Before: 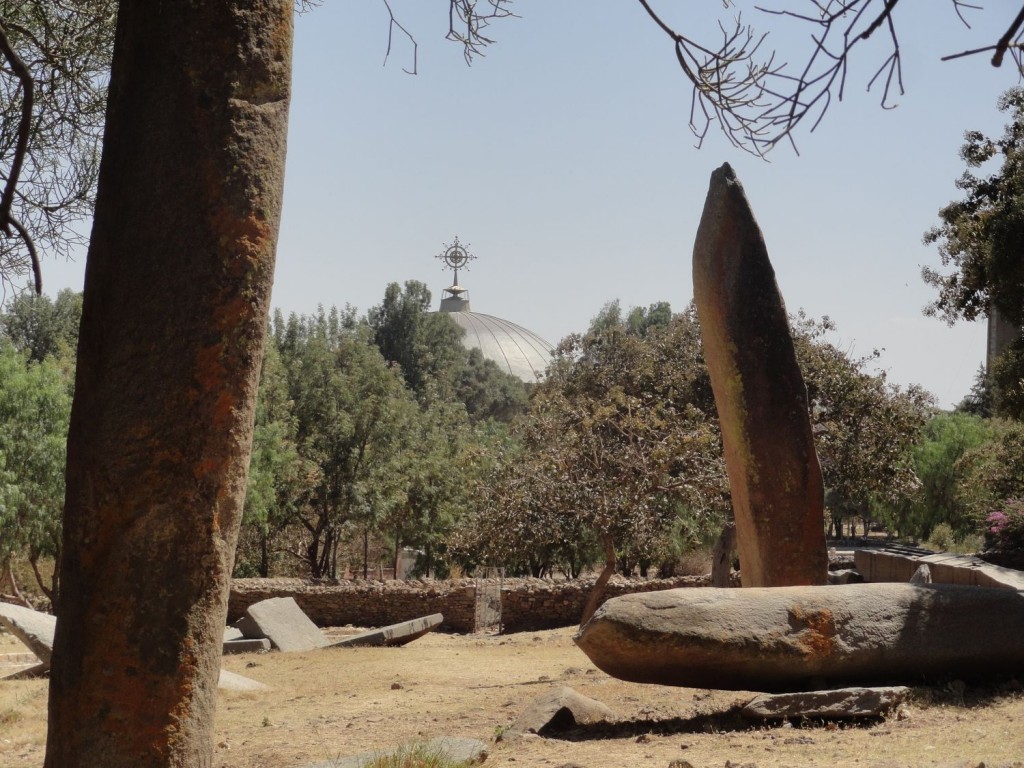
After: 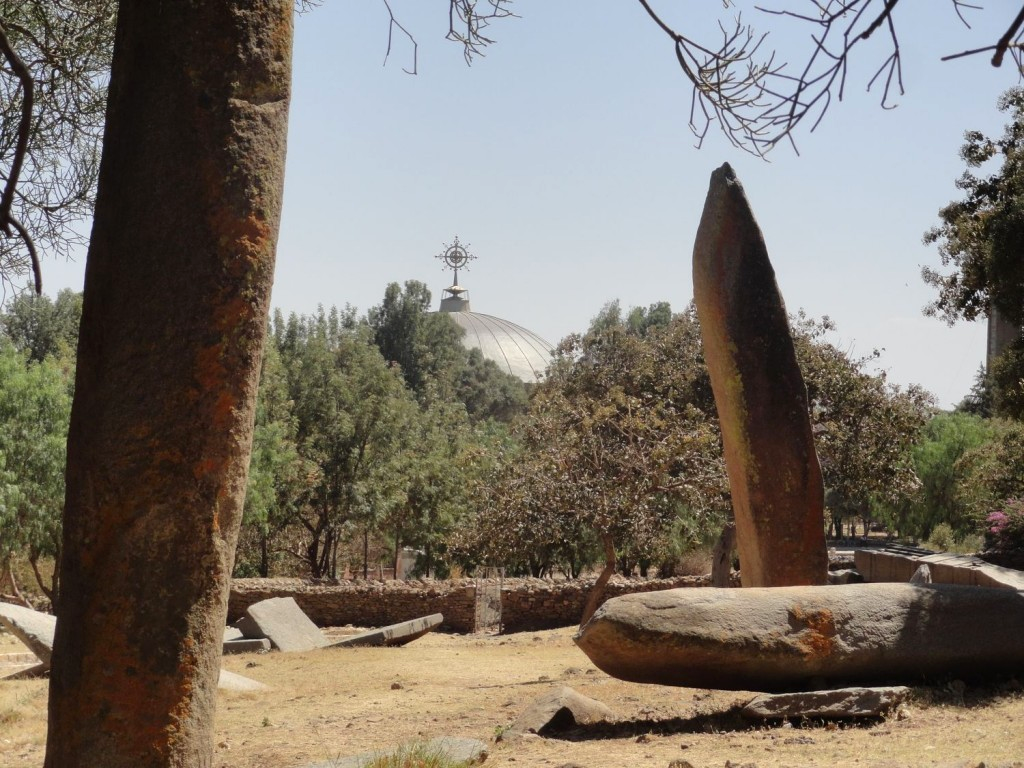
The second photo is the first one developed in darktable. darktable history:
color zones: curves: ch1 [(0, 0.523) (0.143, 0.545) (0.286, 0.52) (0.429, 0.506) (0.571, 0.503) (0.714, 0.503) (0.857, 0.508) (1, 0.523)]
exposure: exposure 0.2 EV, compensate highlight preservation false
